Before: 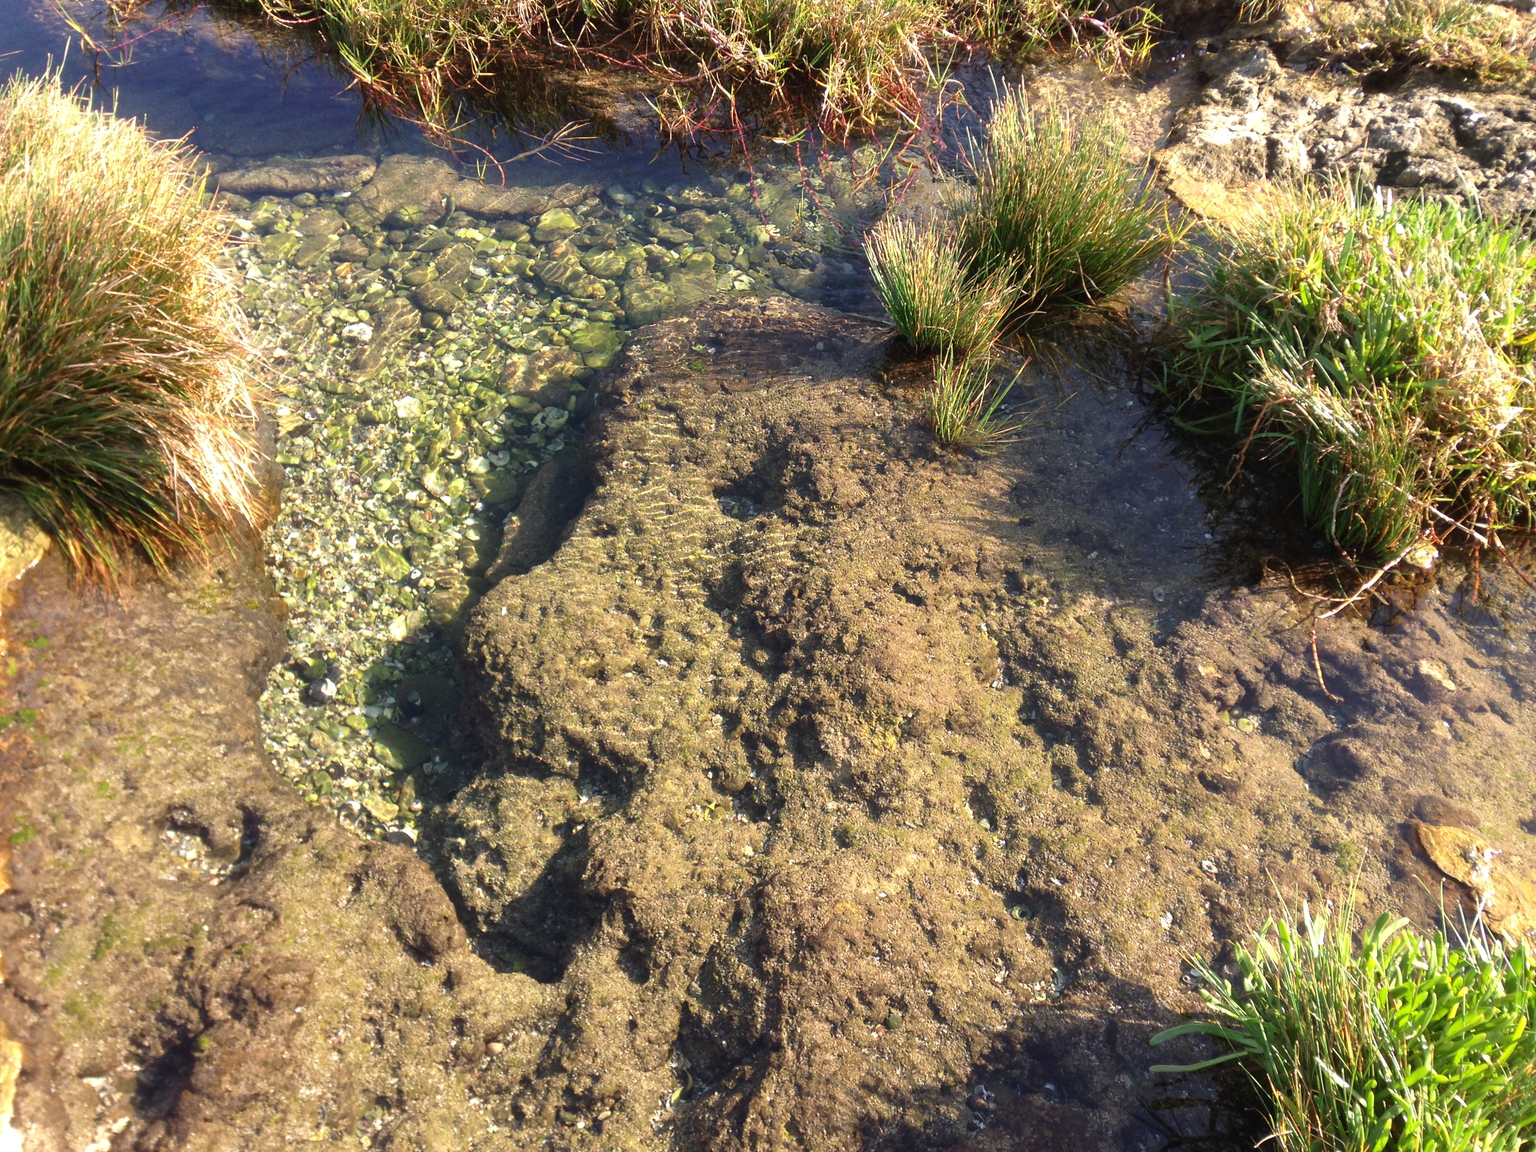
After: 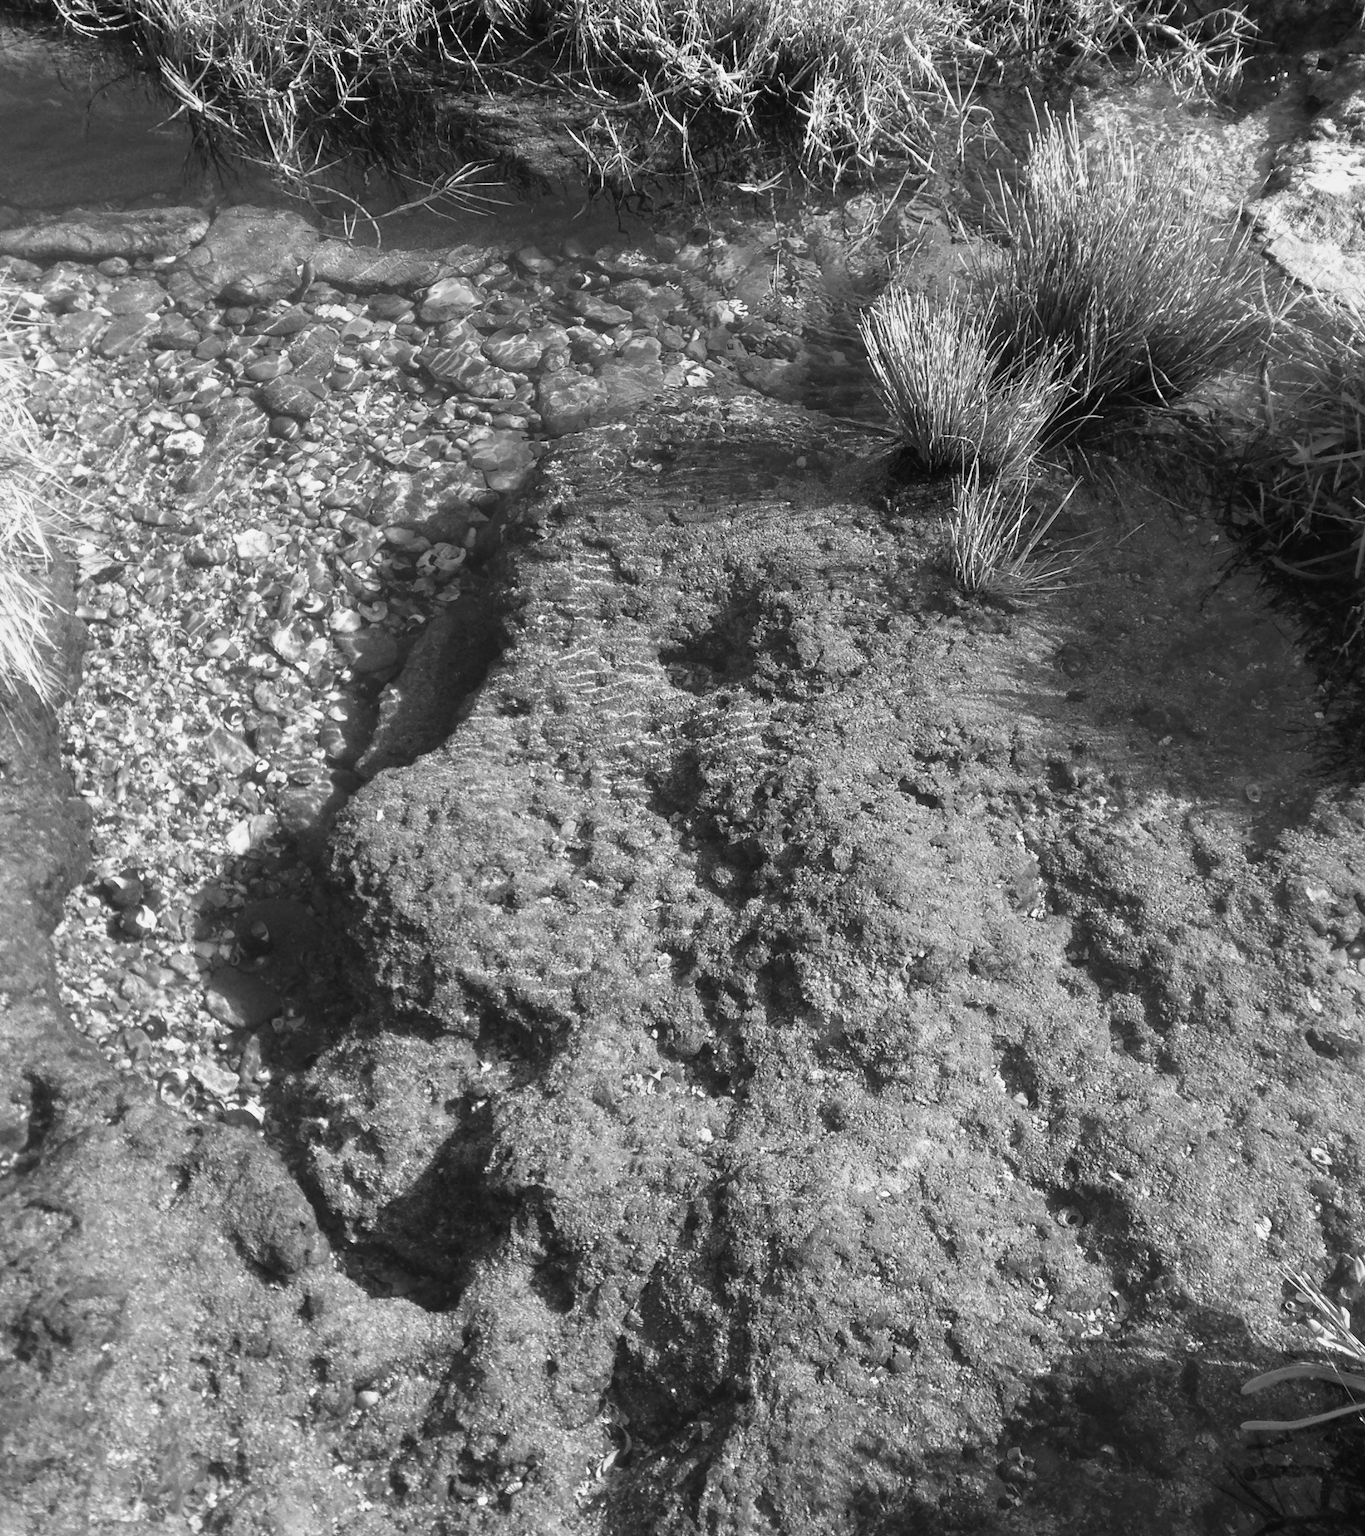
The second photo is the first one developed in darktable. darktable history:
crop and rotate: left 14.292%, right 19.041%
white balance: red 0.766, blue 1.537
monochrome: a 32, b 64, size 2.3
